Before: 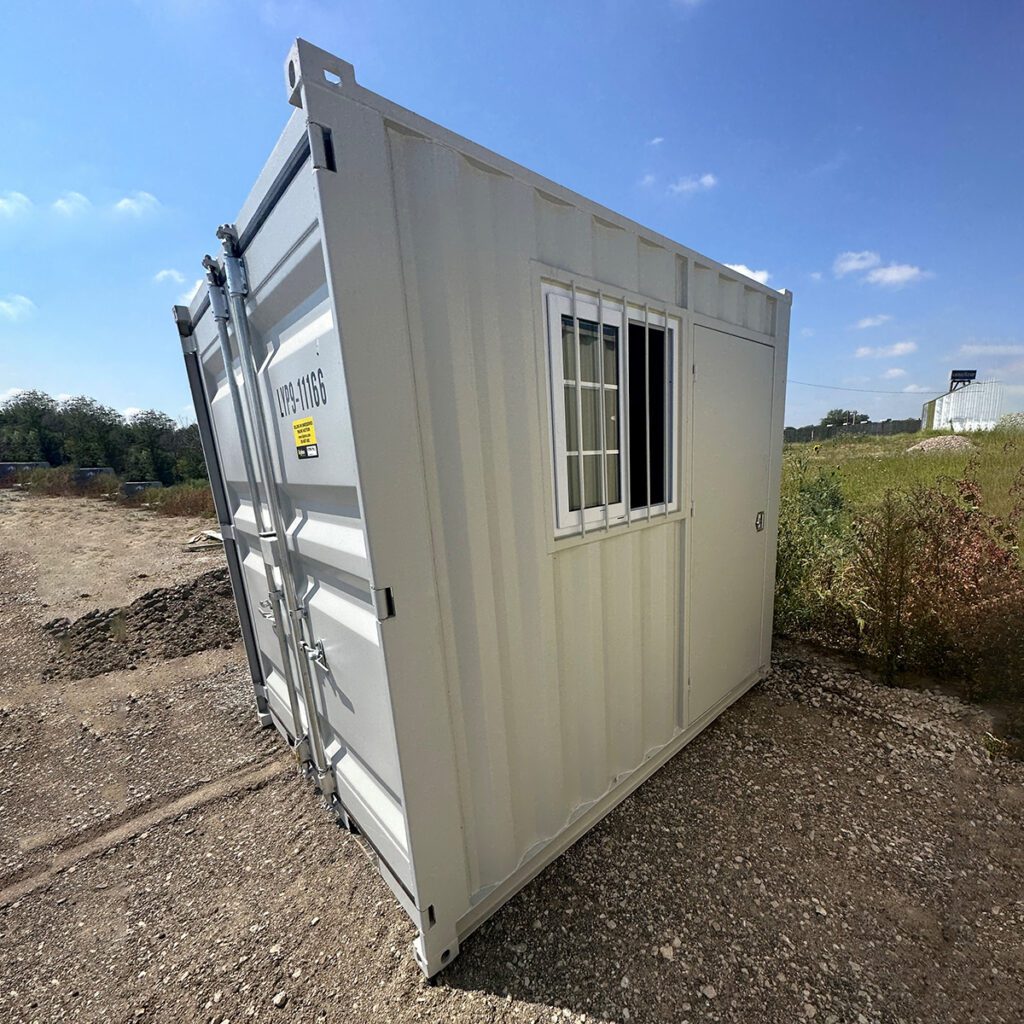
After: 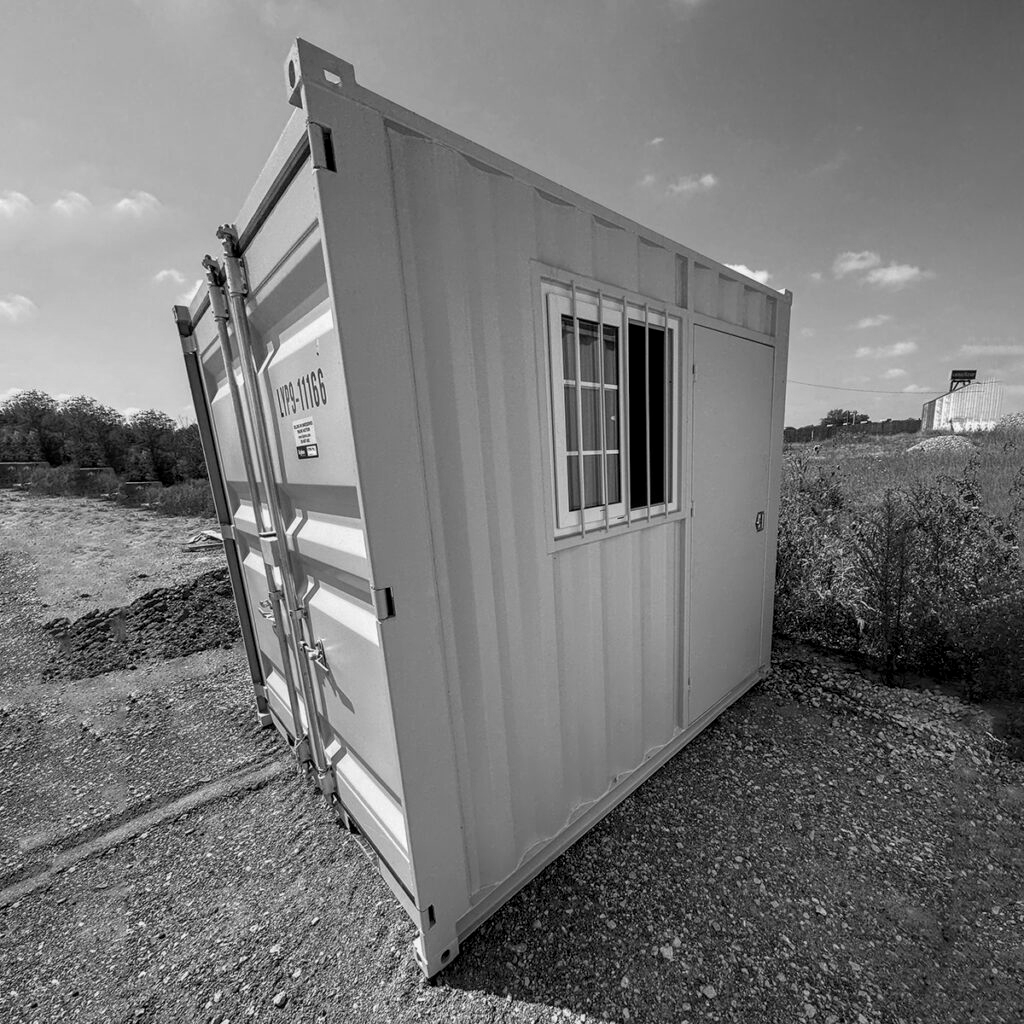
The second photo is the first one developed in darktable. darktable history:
local contrast: on, module defaults
monochrome: a -92.57, b 58.91
